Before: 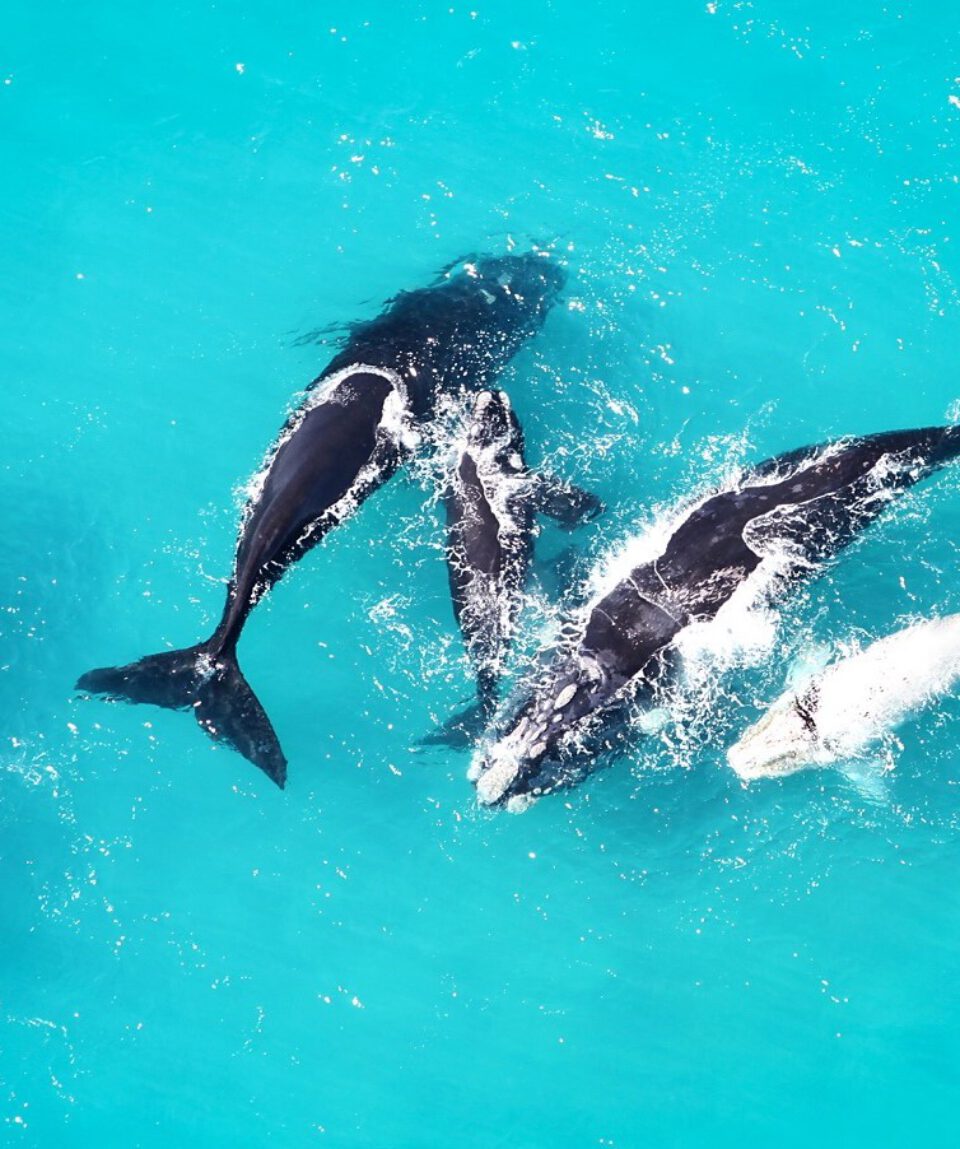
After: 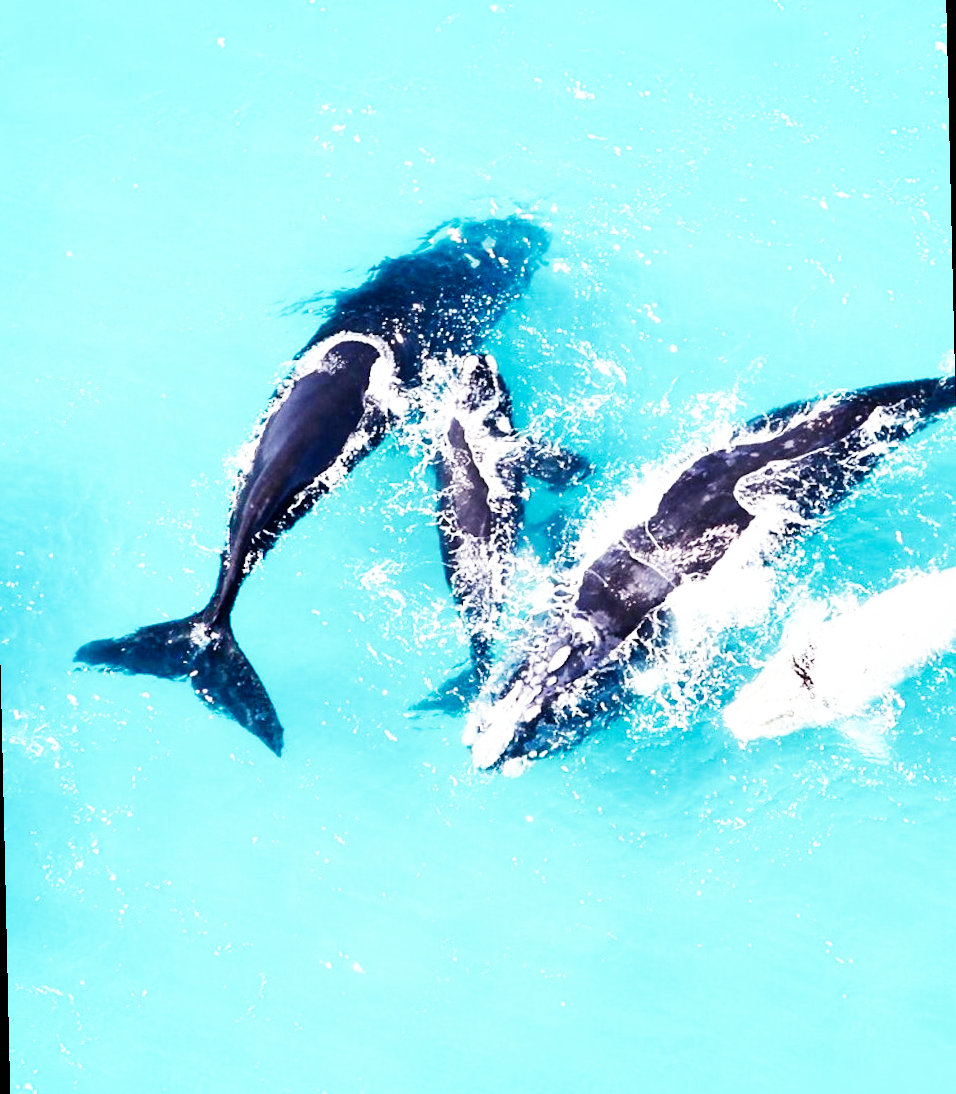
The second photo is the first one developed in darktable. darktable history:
exposure: black level correction 0.001, compensate highlight preservation false
rotate and perspective: rotation -1.32°, lens shift (horizontal) -0.031, crop left 0.015, crop right 0.985, crop top 0.047, crop bottom 0.982
base curve: curves: ch0 [(0, 0) (0.007, 0.004) (0.027, 0.03) (0.046, 0.07) (0.207, 0.54) (0.442, 0.872) (0.673, 0.972) (1, 1)], preserve colors none
